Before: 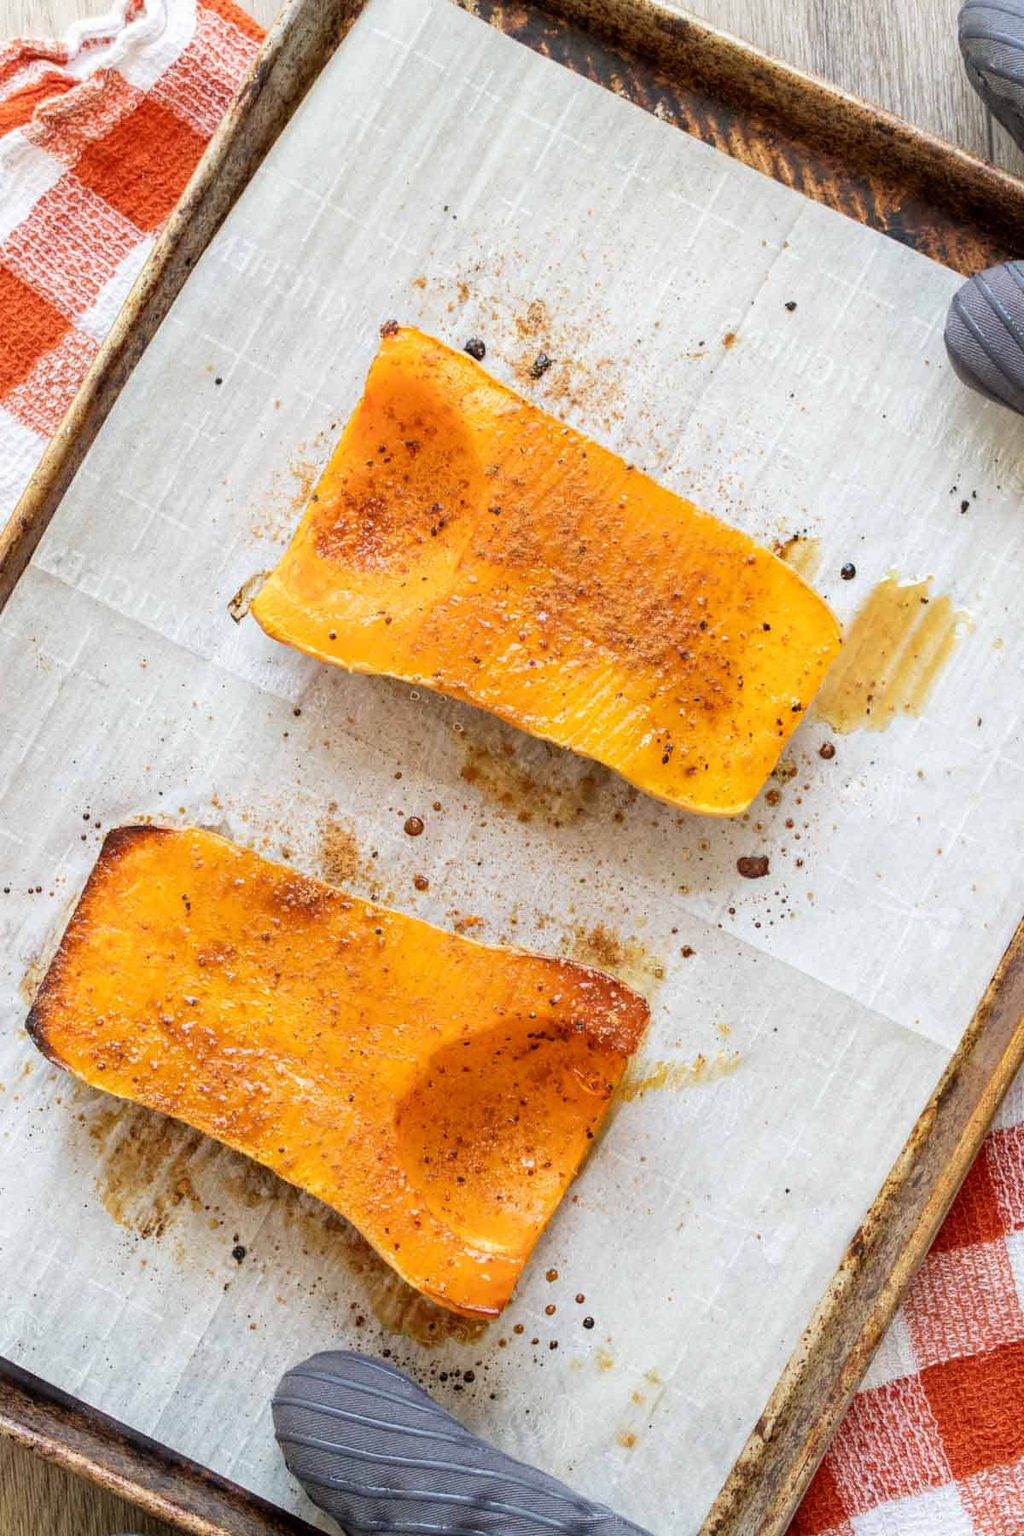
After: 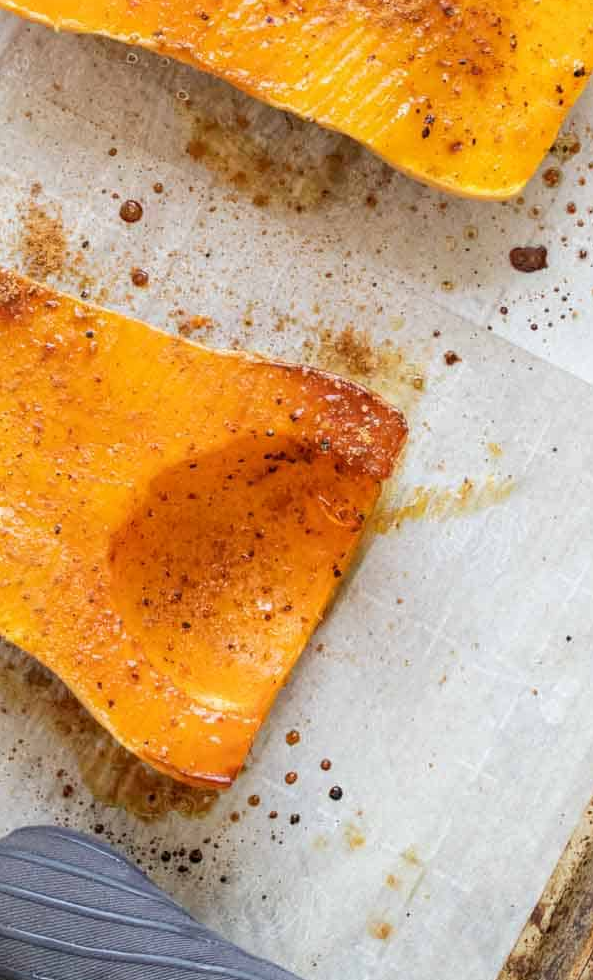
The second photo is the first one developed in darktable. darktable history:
tone equalizer: edges refinement/feathering 500, mask exposure compensation -1.57 EV, preserve details no
crop: left 29.57%, top 42.063%, right 21.007%, bottom 3.473%
